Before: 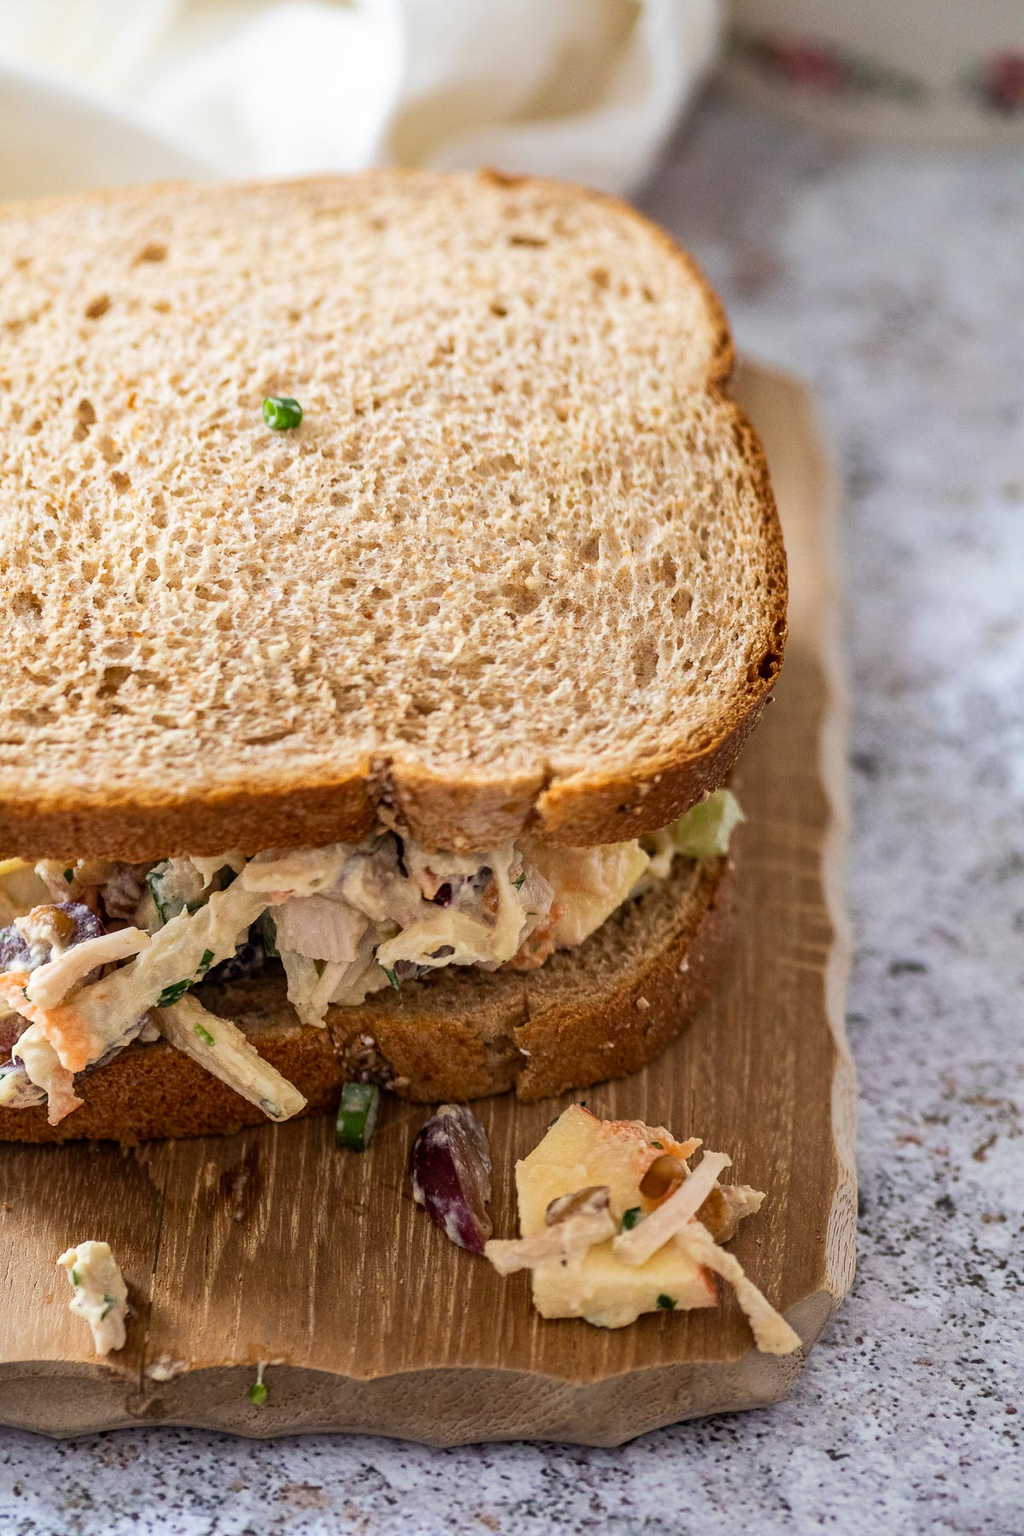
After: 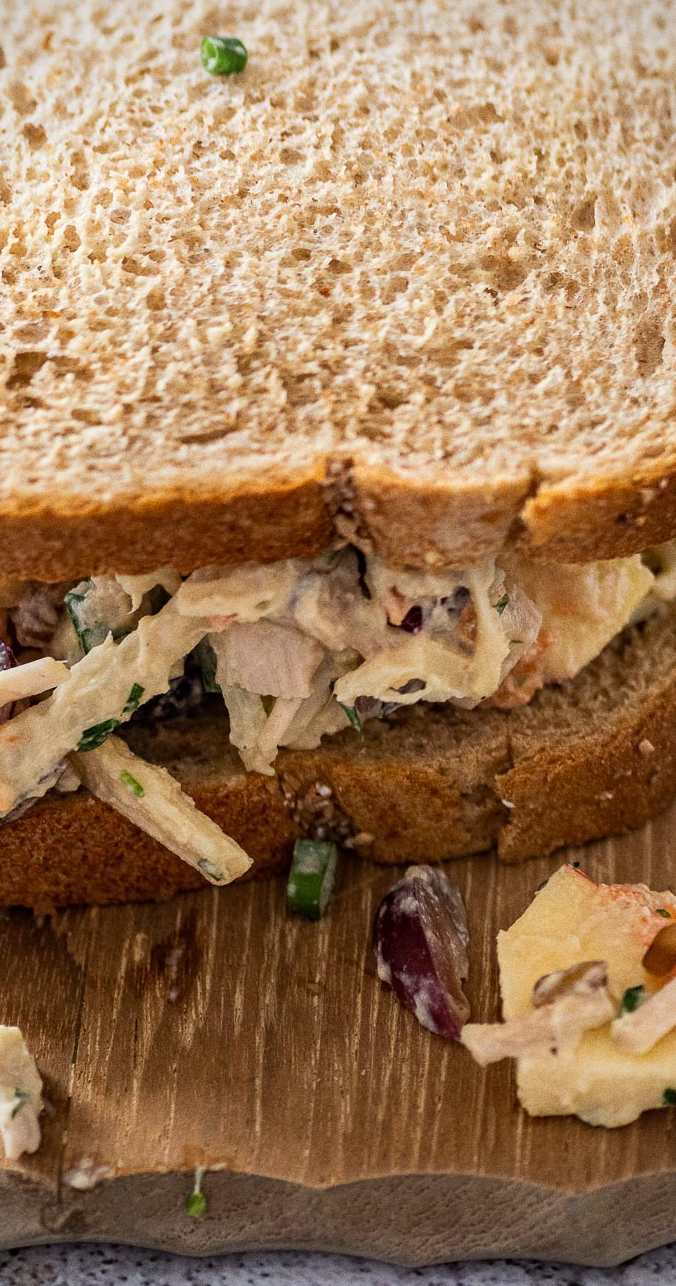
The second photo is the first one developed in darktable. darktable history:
crop: left 8.966%, top 23.852%, right 34.699%, bottom 4.703%
grain: on, module defaults
vignetting: fall-off radius 63.6%
